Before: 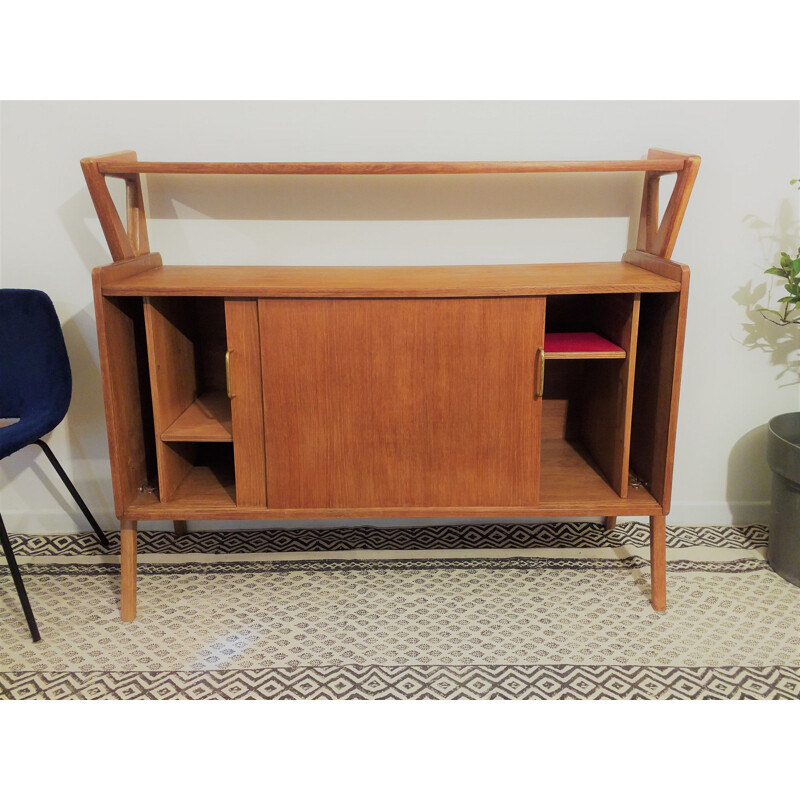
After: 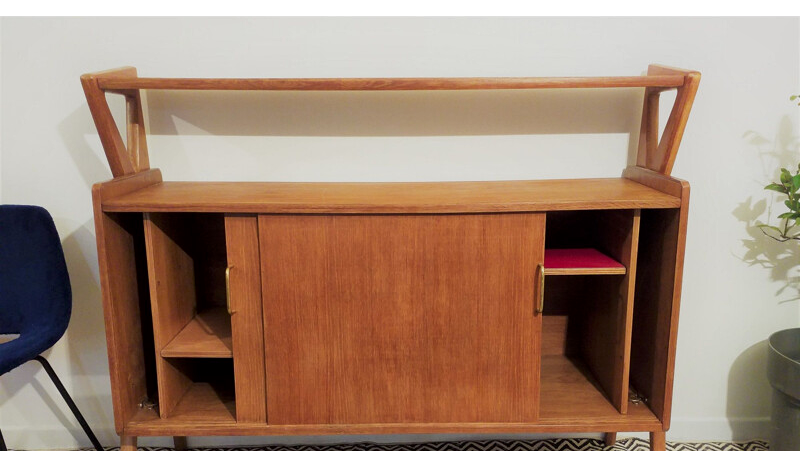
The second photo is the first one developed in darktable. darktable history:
crop and rotate: top 10.508%, bottom 33.075%
local contrast: mode bilateral grid, contrast 20, coarseness 100, detail 150%, midtone range 0.2
